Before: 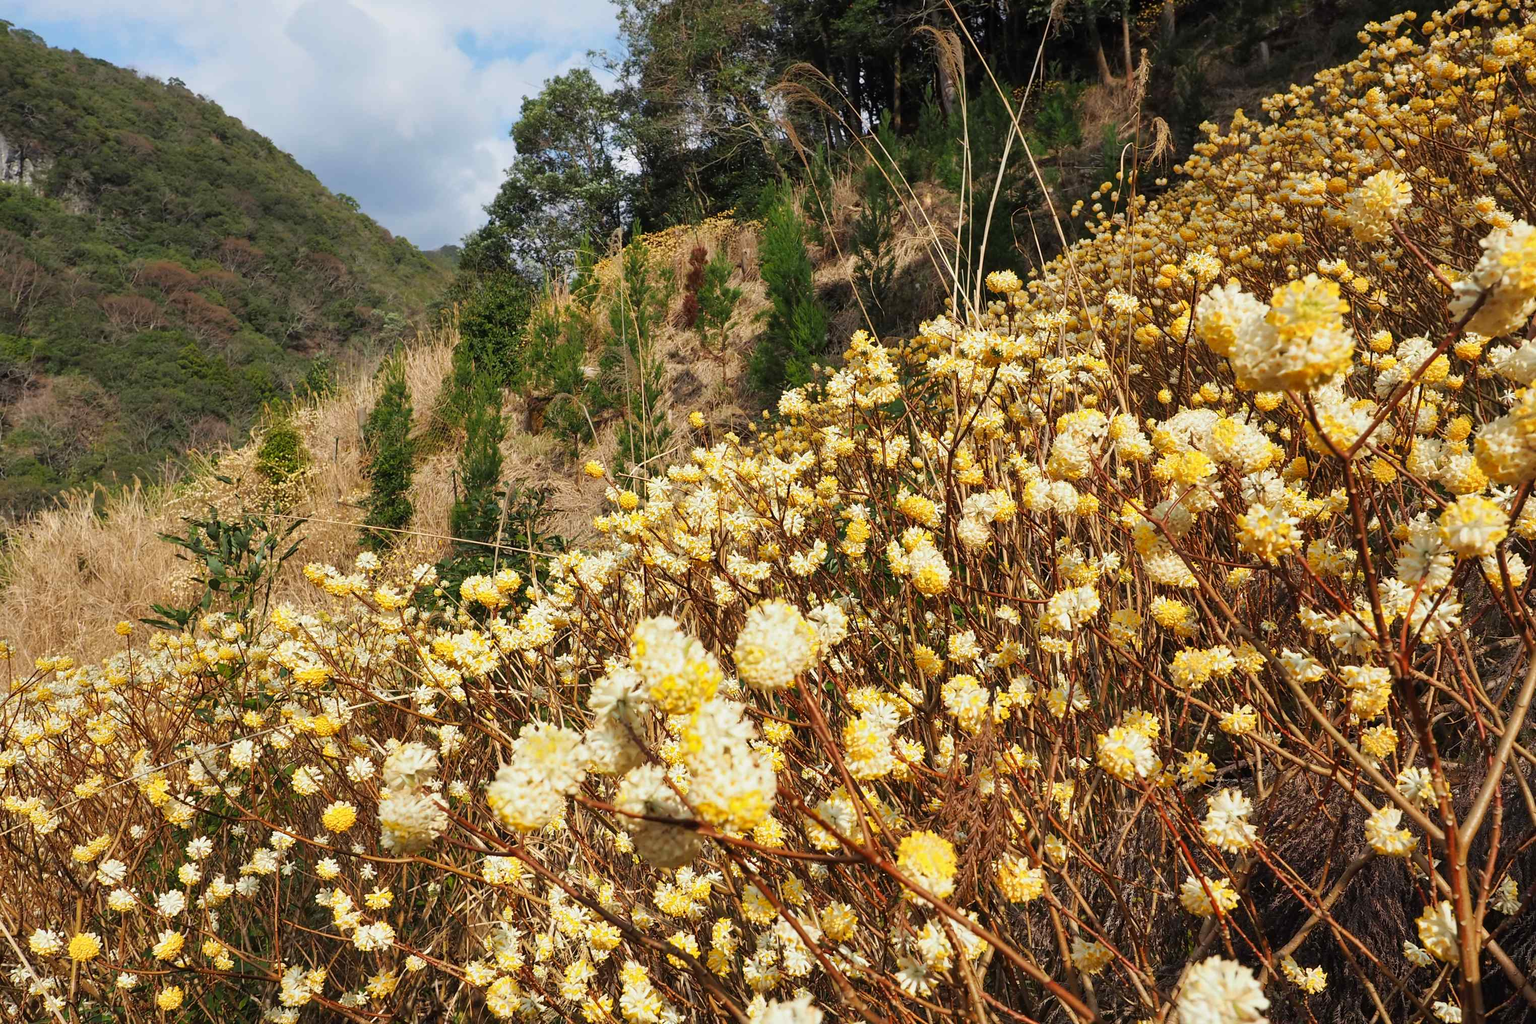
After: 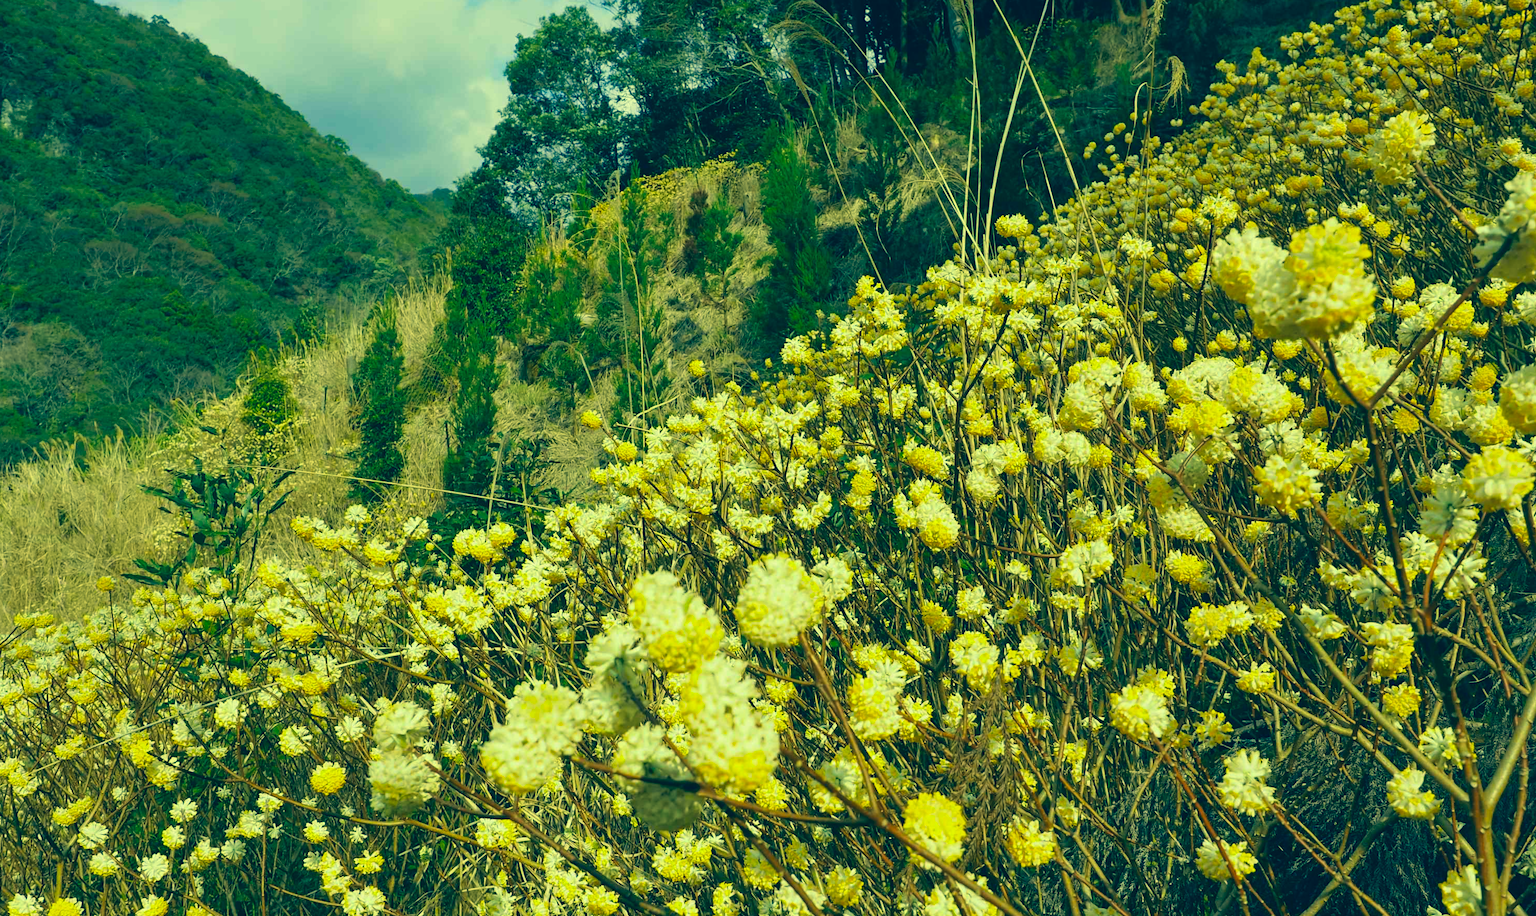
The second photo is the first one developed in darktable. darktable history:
color correction: highlights a* -15.54, highlights b* 39.87, shadows a* -39.68, shadows b* -26.23
crop: left 1.418%, top 6.164%, right 1.692%, bottom 7.122%
